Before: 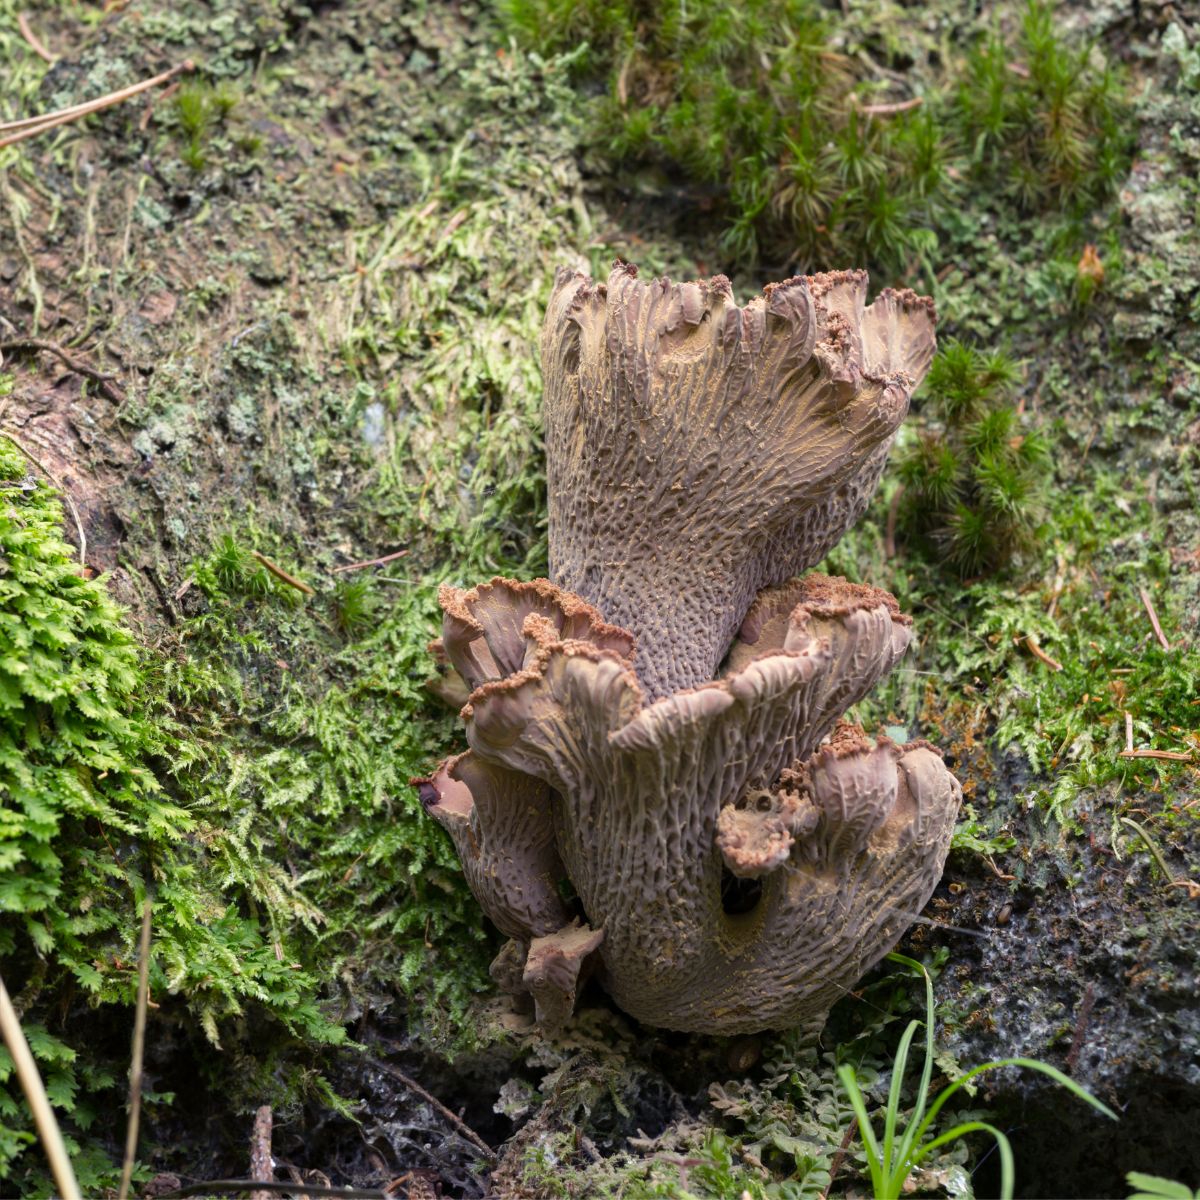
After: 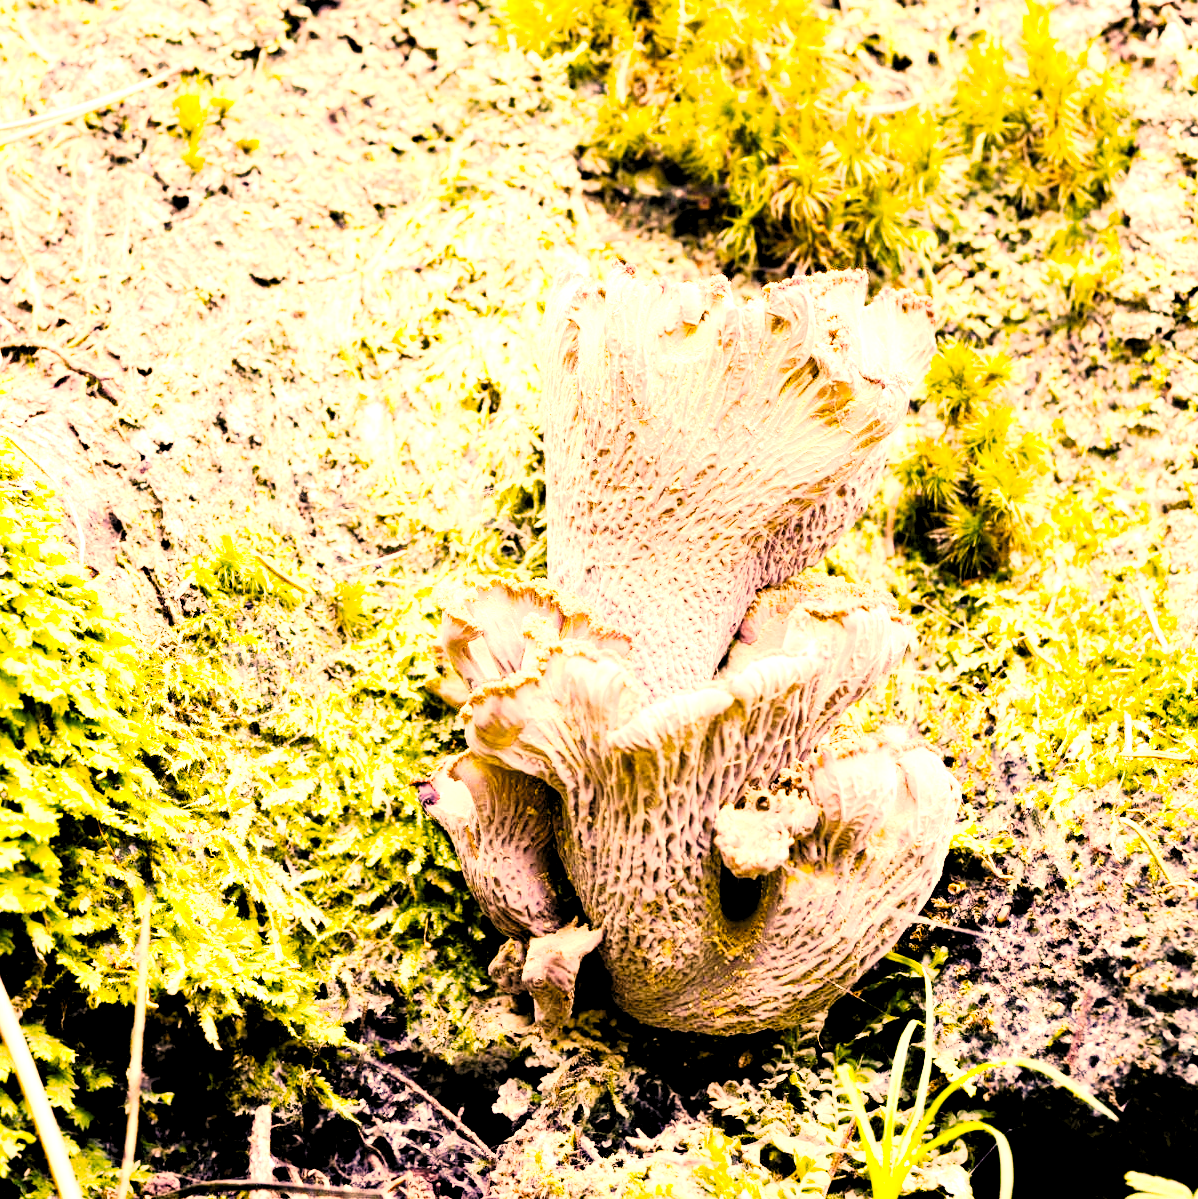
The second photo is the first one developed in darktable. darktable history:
exposure: black level correction 0.005, exposure 2.084 EV, compensate highlight preservation false
crop and rotate: left 0.126%
levels: levels [0.116, 0.574, 1]
color correction: highlights a* 40, highlights b* 40, saturation 0.69
base curve: curves: ch0 [(0, 0) (0, 0.001) (0.001, 0.001) (0.004, 0.002) (0.007, 0.004) (0.015, 0.013) (0.033, 0.045) (0.052, 0.096) (0.075, 0.17) (0.099, 0.241) (0.163, 0.42) (0.219, 0.55) (0.259, 0.616) (0.327, 0.722) (0.365, 0.765) (0.522, 0.873) (0.547, 0.881) (0.689, 0.919) (0.826, 0.952) (1, 1)], preserve colors none
color balance rgb: linear chroma grading › global chroma 9%, perceptual saturation grading › global saturation 36%, perceptual brilliance grading › global brilliance 15%, perceptual brilliance grading › shadows -35%, global vibrance 15%
